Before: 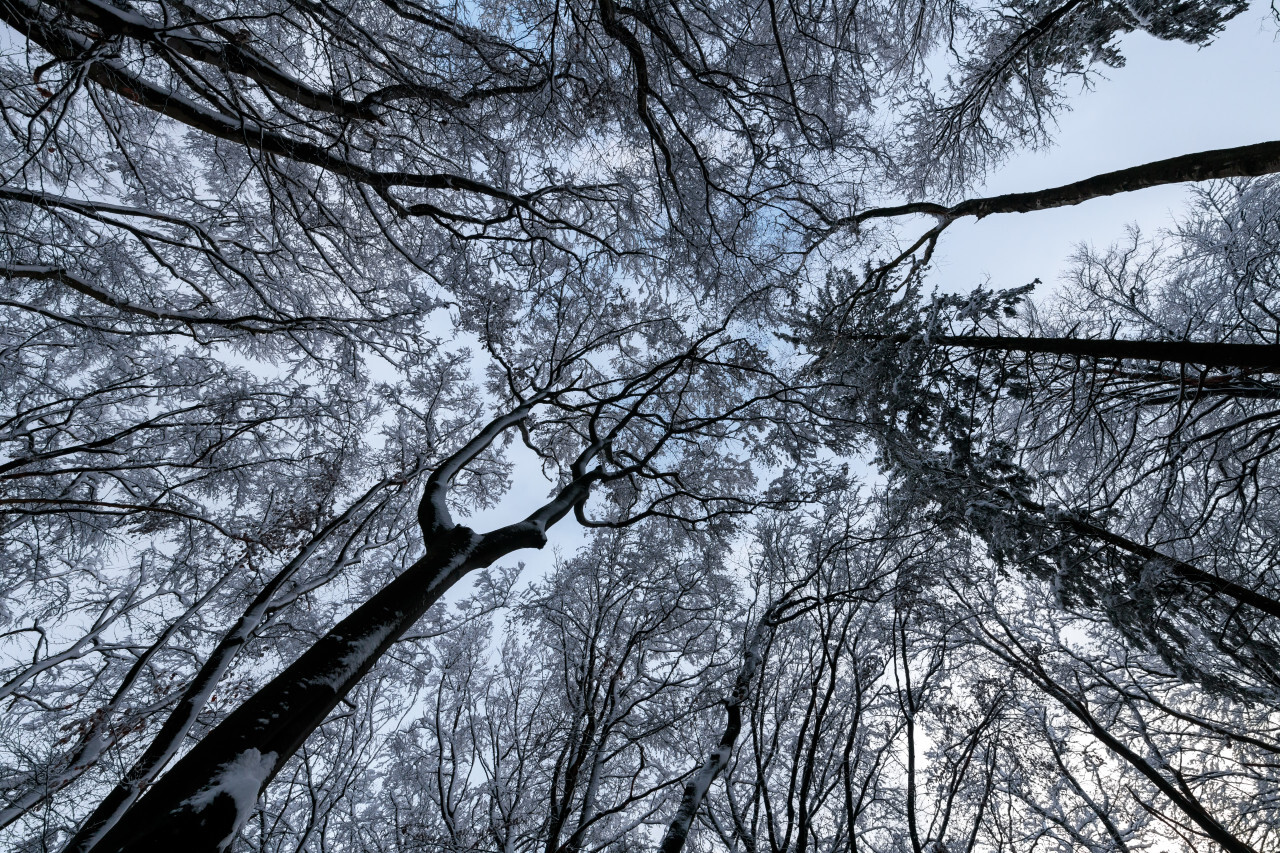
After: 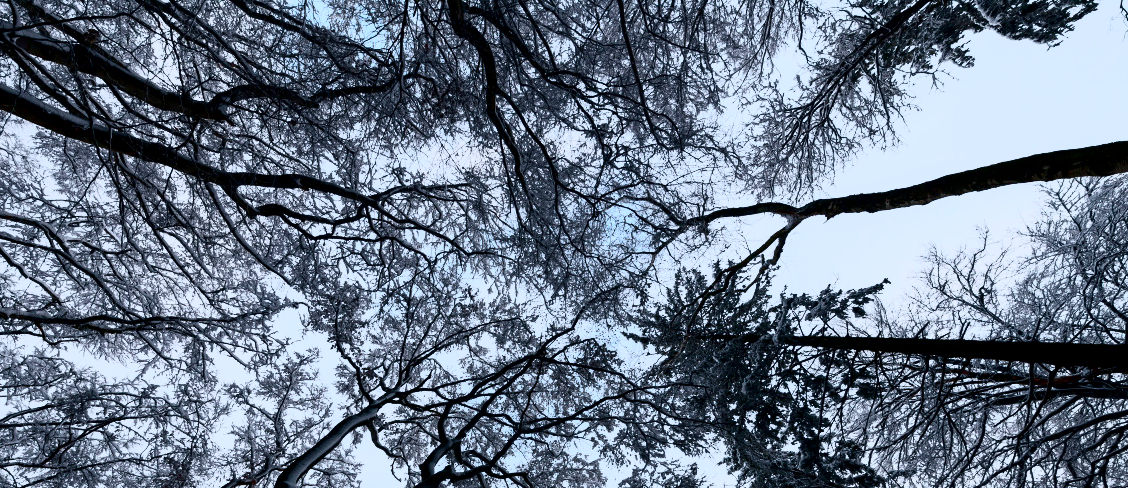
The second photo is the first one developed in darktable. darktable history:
contrast brightness saturation: contrast 0.4, brightness 0.05, saturation 0.25
crop and rotate: left 11.812%, bottom 42.776%
tone curve: curves: ch0 [(0.013, 0) (0.061, 0.059) (0.239, 0.256) (0.502, 0.501) (0.683, 0.676) (0.761, 0.773) (0.858, 0.858) (0.987, 0.945)]; ch1 [(0, 0) (0.172, 0.123) (0.304, 0.267) (0.414, 0.395) (0.472, 0.473) (0.502, 0.502) (0.521, 0.528) (0.583, 0.595) (0.654, 0.673) (0.728, 0.761) (1, 1)]; ch2 [(0, 0) (0.411, 0.424) (0.485, 0.476) (0.502, 0.501) (0.553, 0.557) (0.57, 0.576) (1, 1)], color space Lab, independent channels, preserve colors none
